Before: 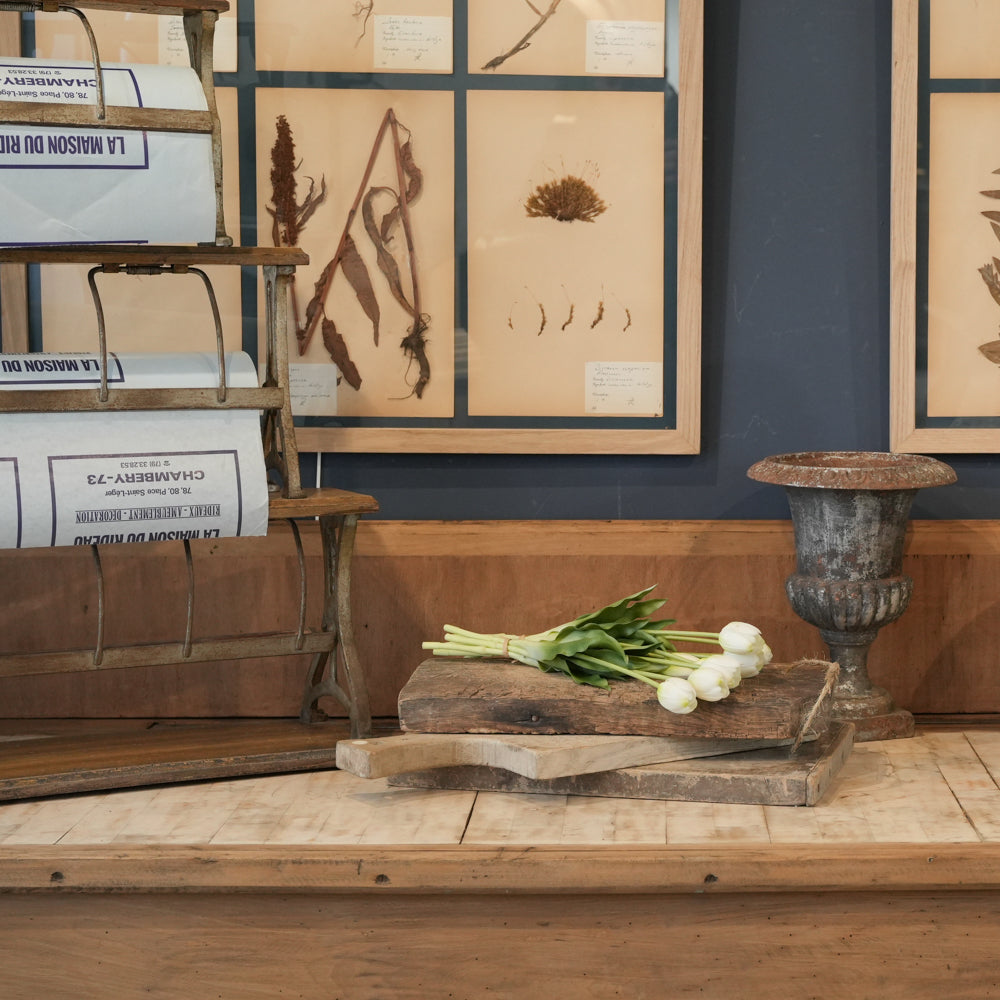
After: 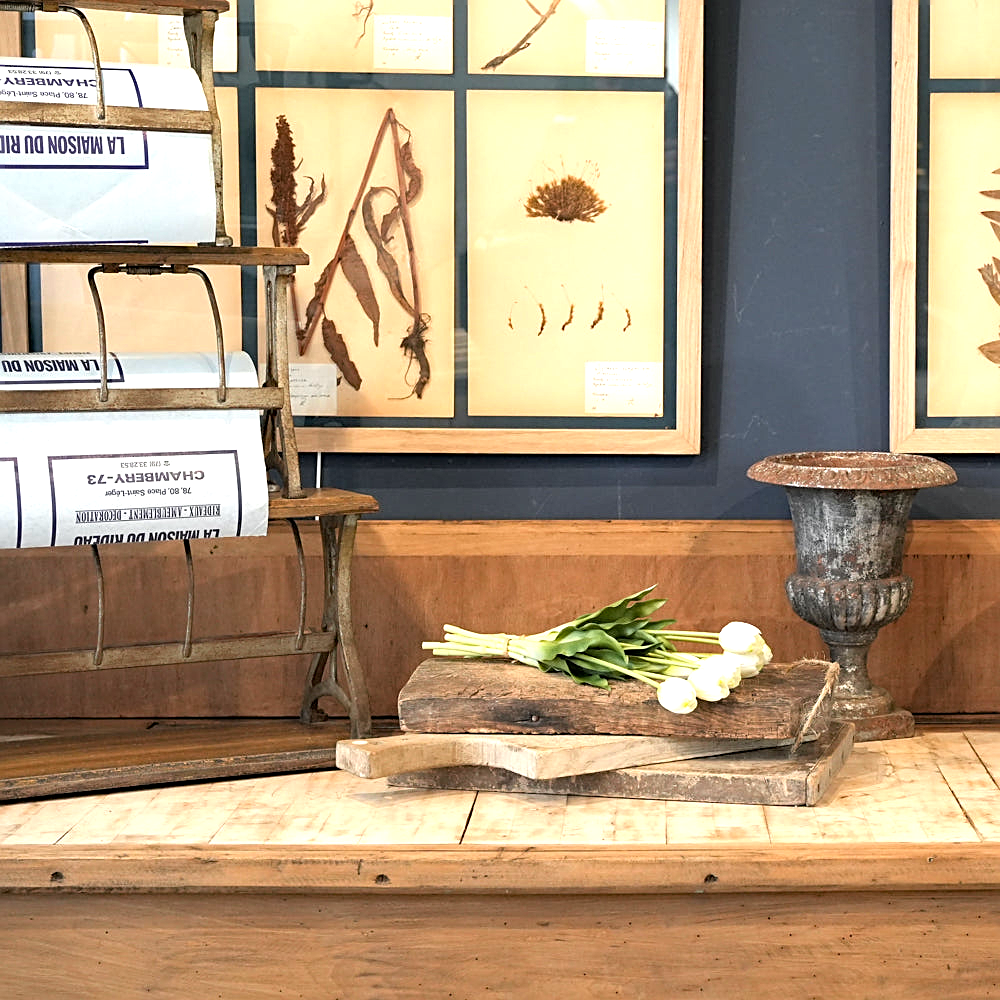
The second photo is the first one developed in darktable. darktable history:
haze removal: compatibility mode true, adaptive false
sharpen: radius 1.923
tone equalizer: -8 EV -0.712 EV, -7 EV -0.704 EV, -6 EV -0.579 EV, -5 EV -0.411 EV, -3 EV 0.399 EV, -2 EV 0.6 EV, -1 EV 0.688 EV, +0 EV 0.742 EV
exposure: exposure 0.379 EV, compensate highlight preservation false
